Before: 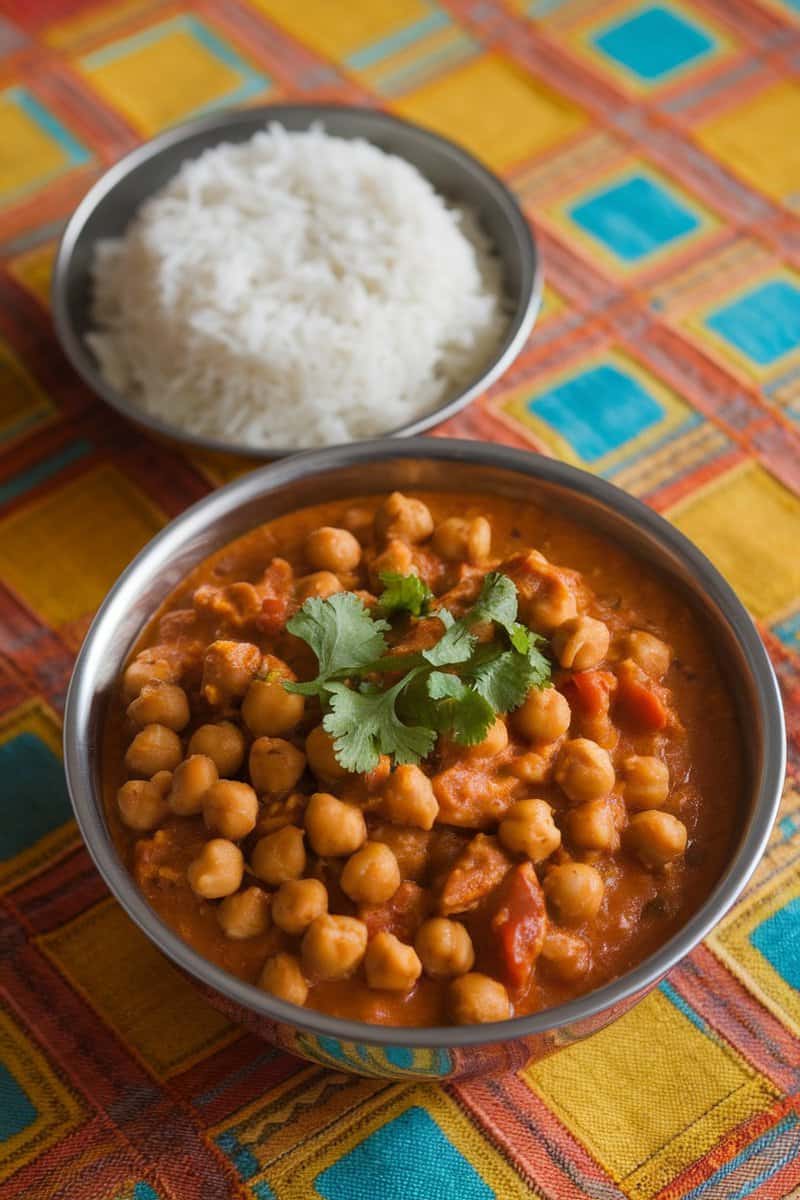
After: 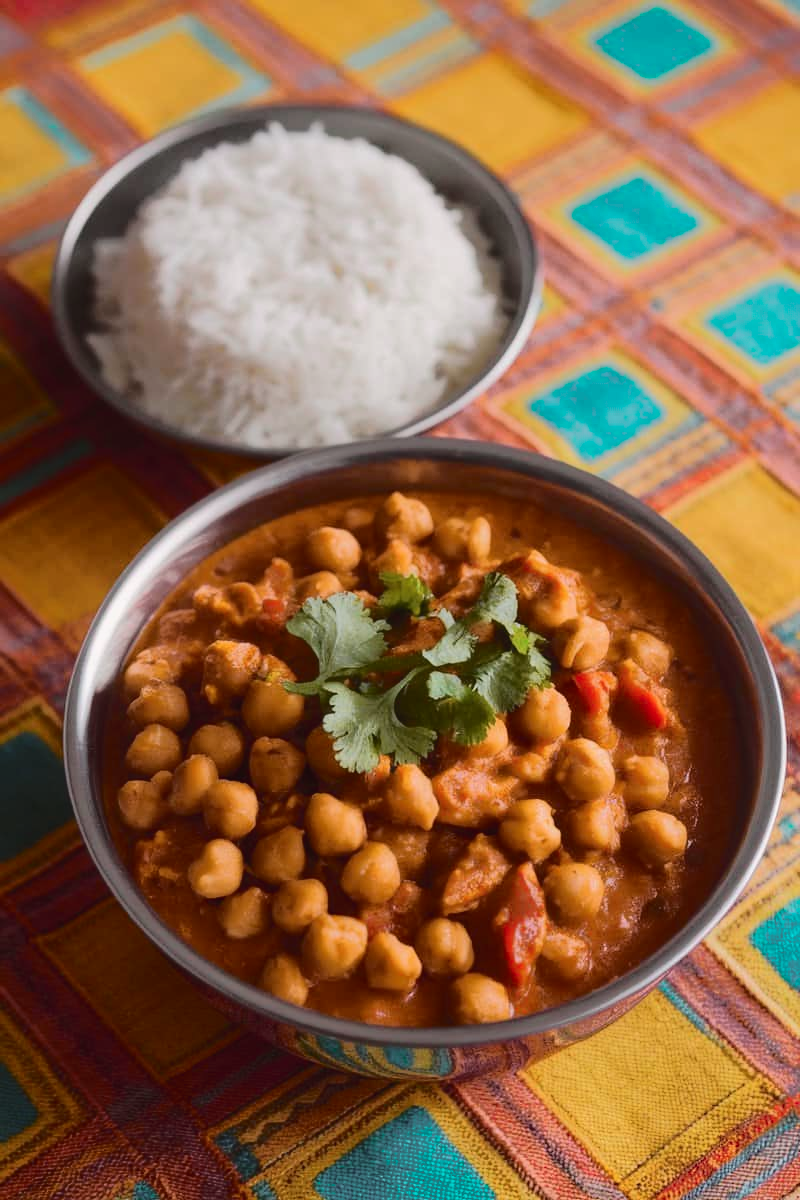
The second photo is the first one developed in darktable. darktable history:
bloom: size 9%, threshold 100%, strength 7%
tone curve: curves: ch0 [(0, 0.032) (0.094, 0.08) (0.265, 0.208) (0.41, 0.417) (0.498, 0.496) (0.638, 0.673) (0.845, 0.828) (0.994, 0.964)]; ch1 [(0, 0) (0.161, 0.092) (0.37, 0.302) (0.417, 0.434) (0.492, 0.502) (0.576, 0.589) (0.644, 0.638) (0.725, 0.765) (1, 1)]; ch2 [(0, 0) (0.352, 0.403) (0.45, 0.469) (0.521, 0.515) (0.55, 0.528) (0.589, 0.576) (1, 1)], color space Lab, independent channels, preserve colors none
